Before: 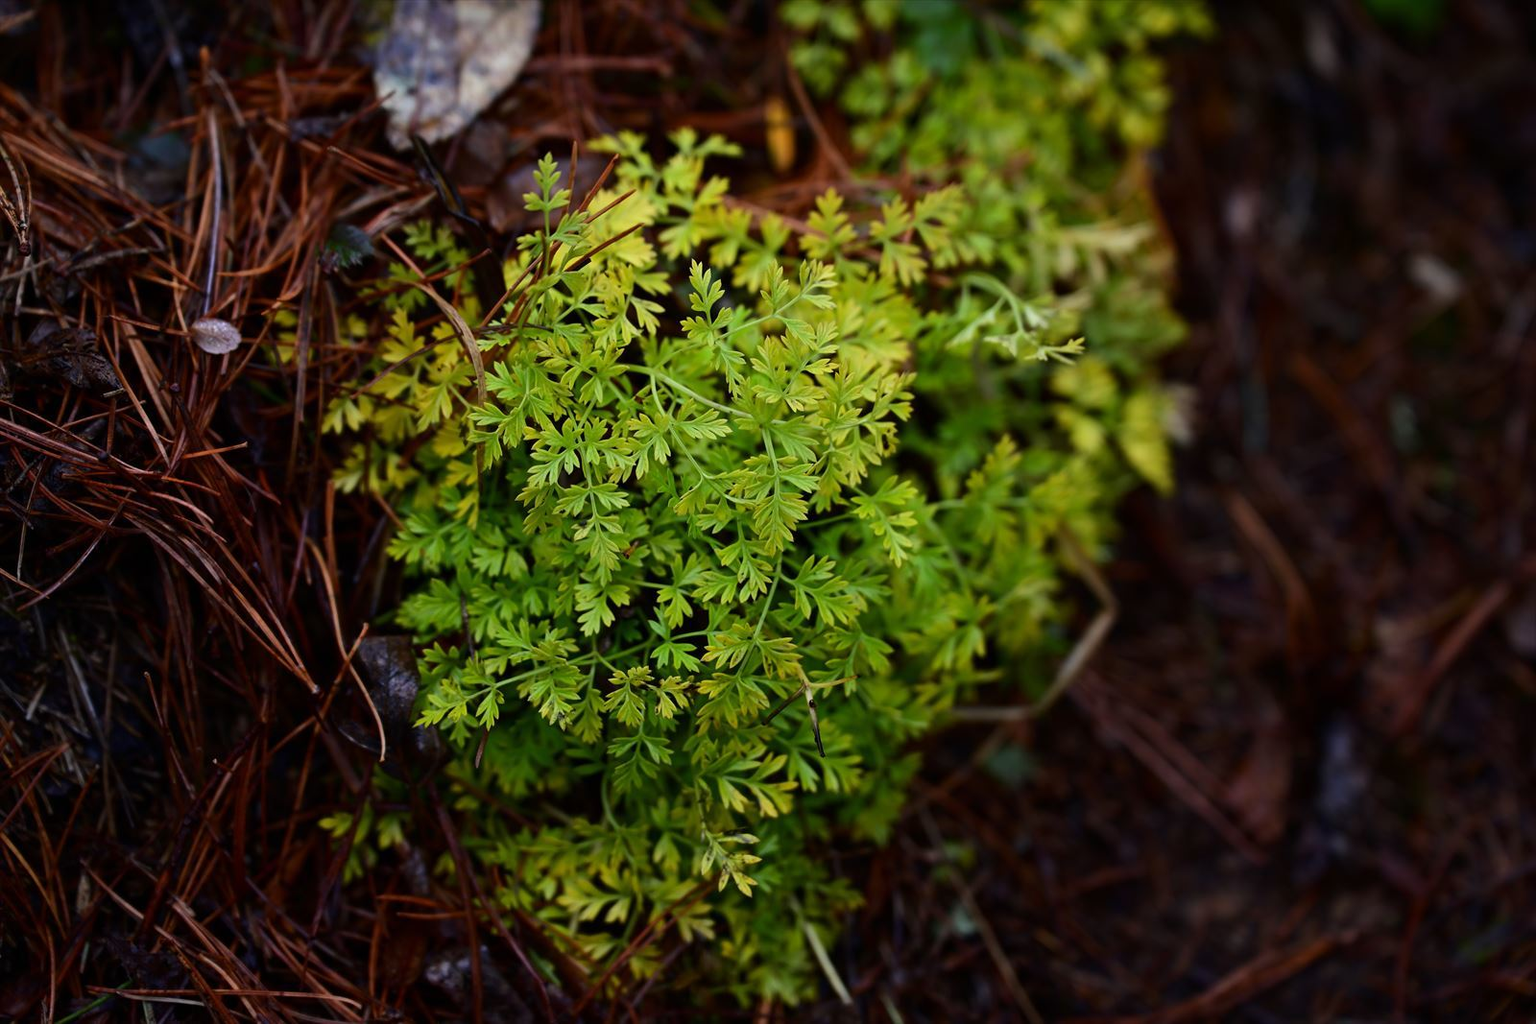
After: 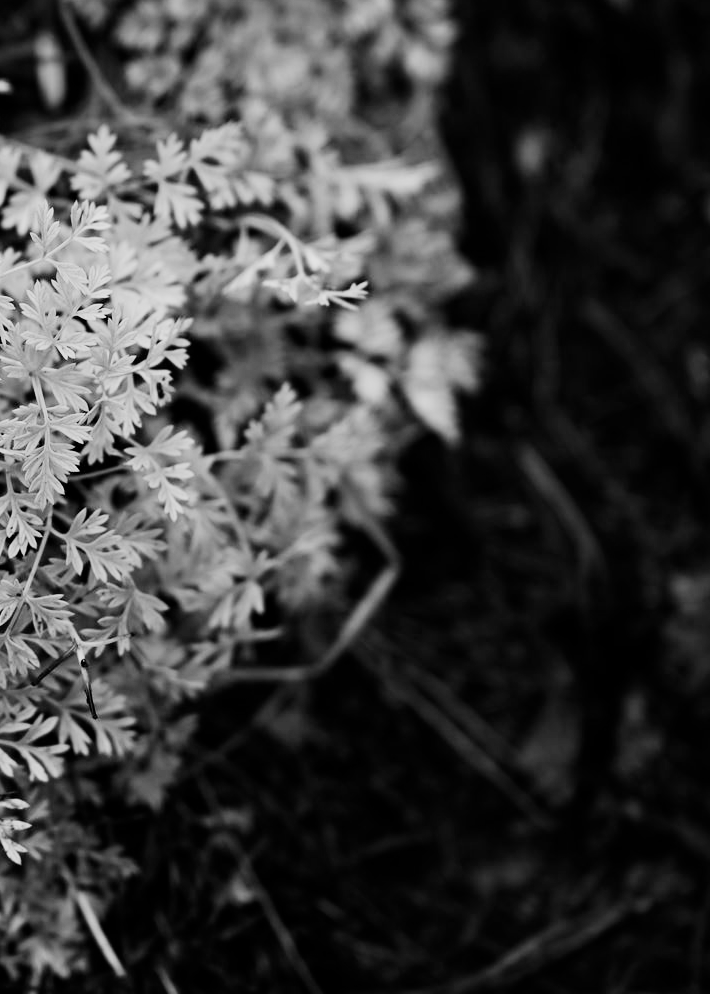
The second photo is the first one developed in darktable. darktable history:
exposure: black level correction 0.001, exposure 0.5 EV, compensate exposure bias true, compensate highlight preservation false
monochrome: on, module defaults
crop: left 47.628%, top 6.643%, right 7.874%
sigmoid: contrast 1.54, target black 0
